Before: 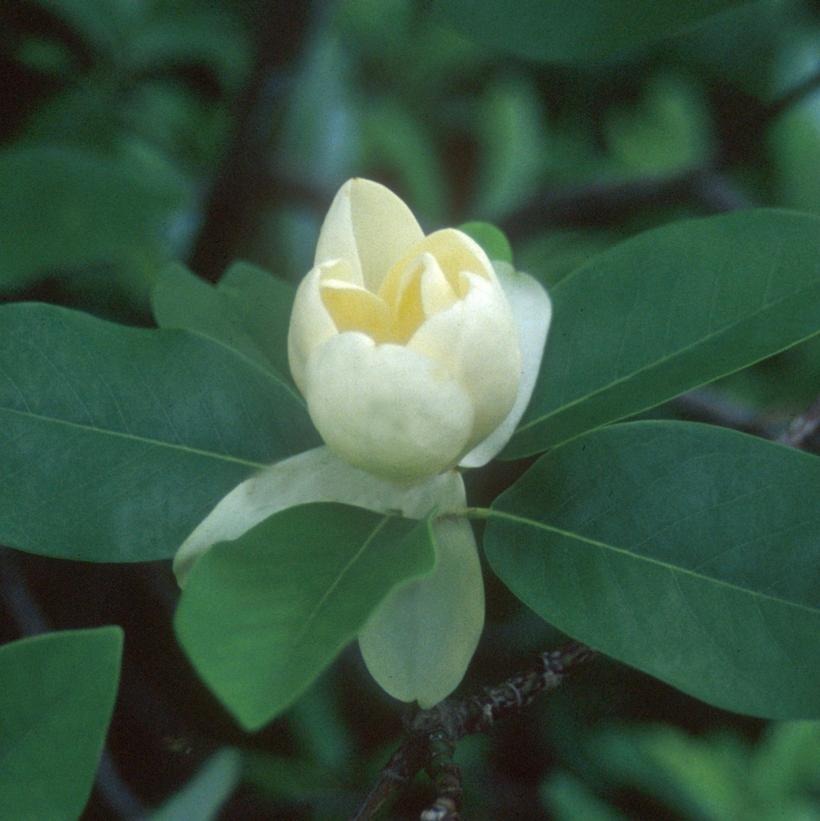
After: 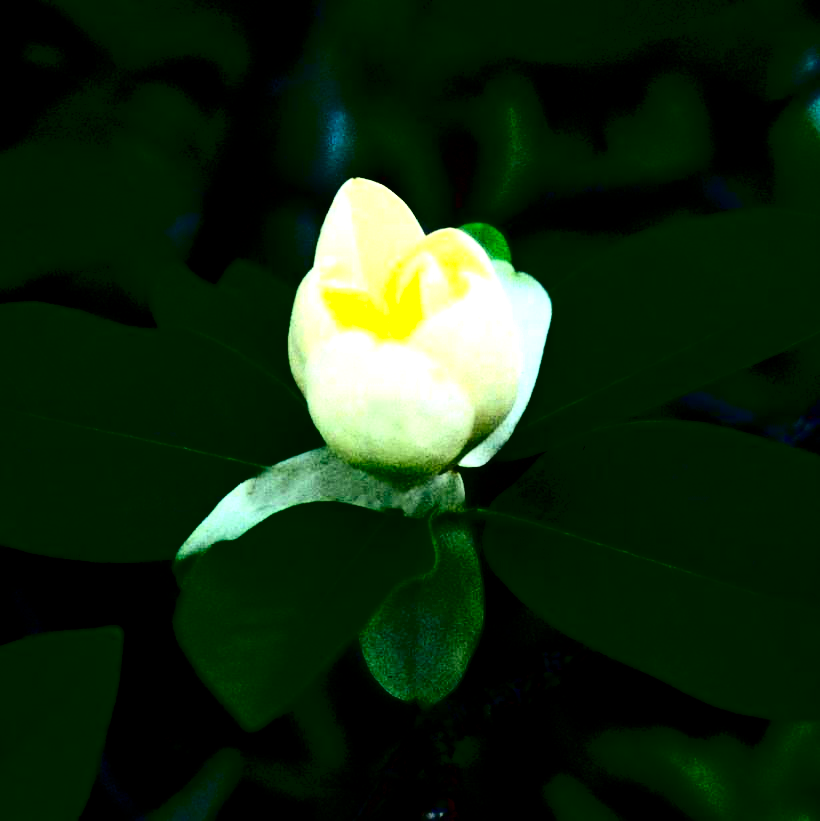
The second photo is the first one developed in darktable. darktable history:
tone equalizer: on, module defaults
contrast brightness saturation: contrast 0.77, brightness -1, saturation 1
exposure: exposure 0.197 EV, compensate highlight preservation false
levels: levels [0, 0.43, 0.859]
